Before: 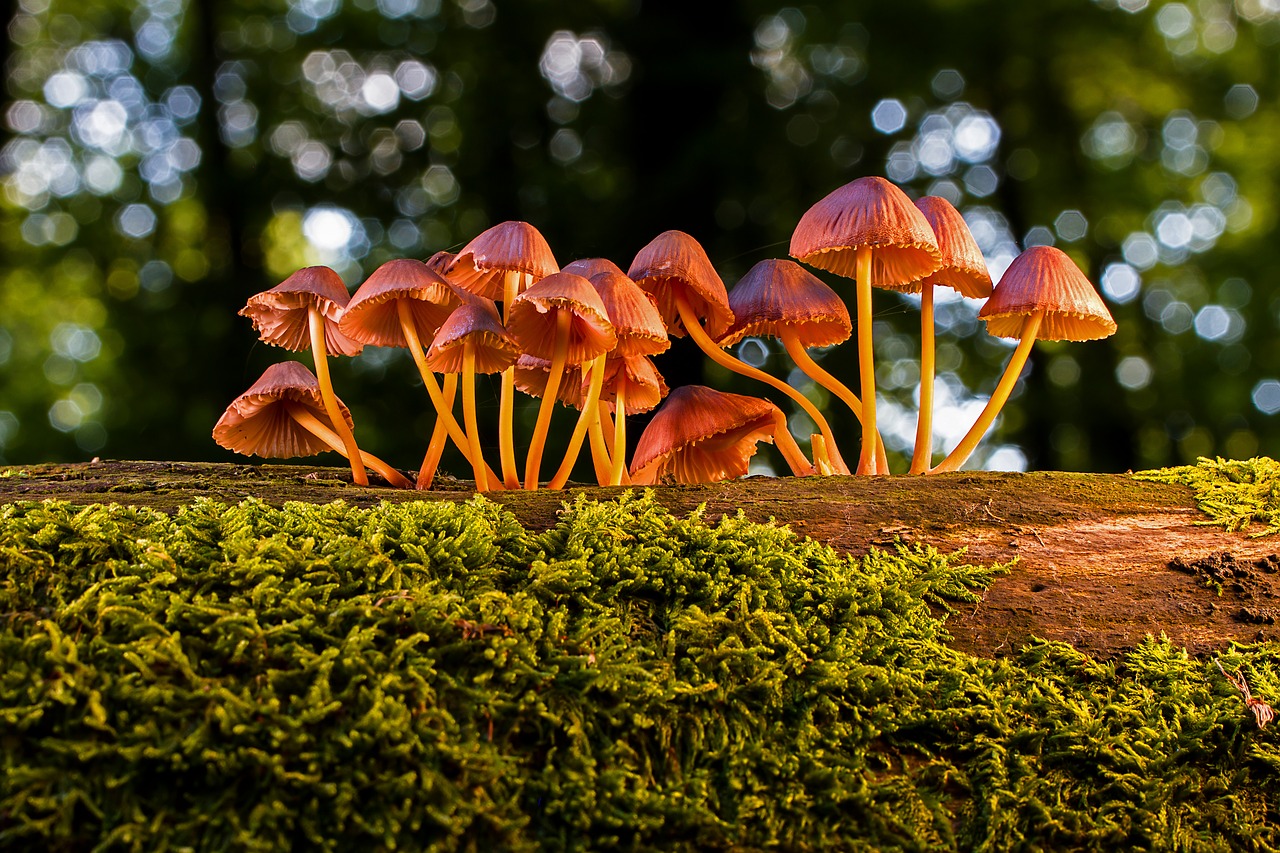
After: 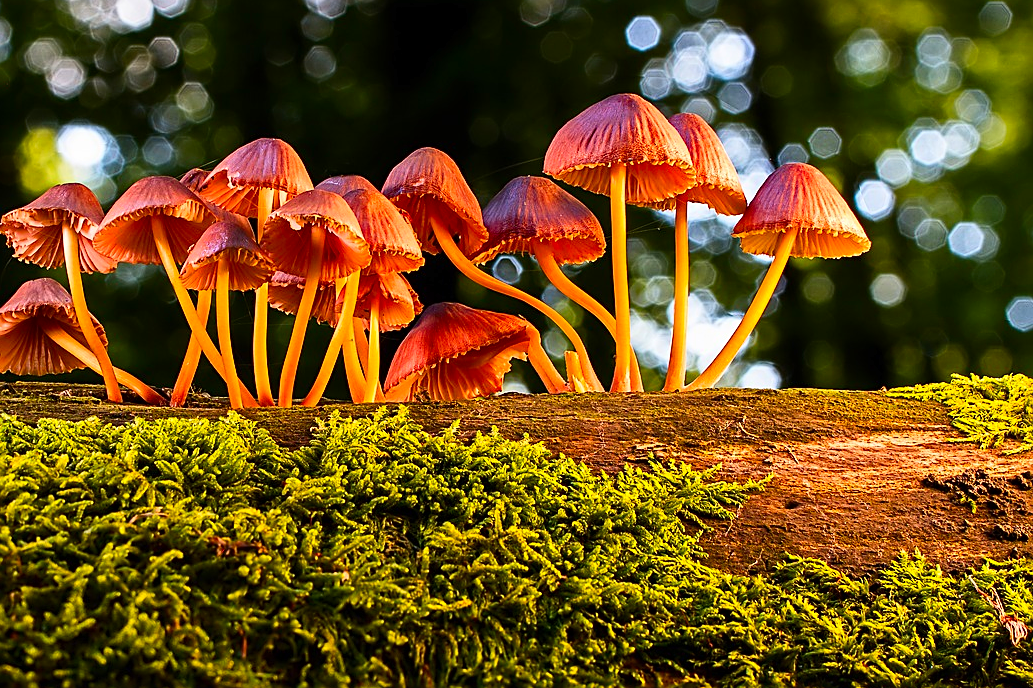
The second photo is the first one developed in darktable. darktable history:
contrast brightness saturation: contrast 0.227, brightness 0.11, saturation 0.291
crop: left 19.267%, top 9.75%, right 0.001%, bottom 9.591%
sharpen: on, module defaults
